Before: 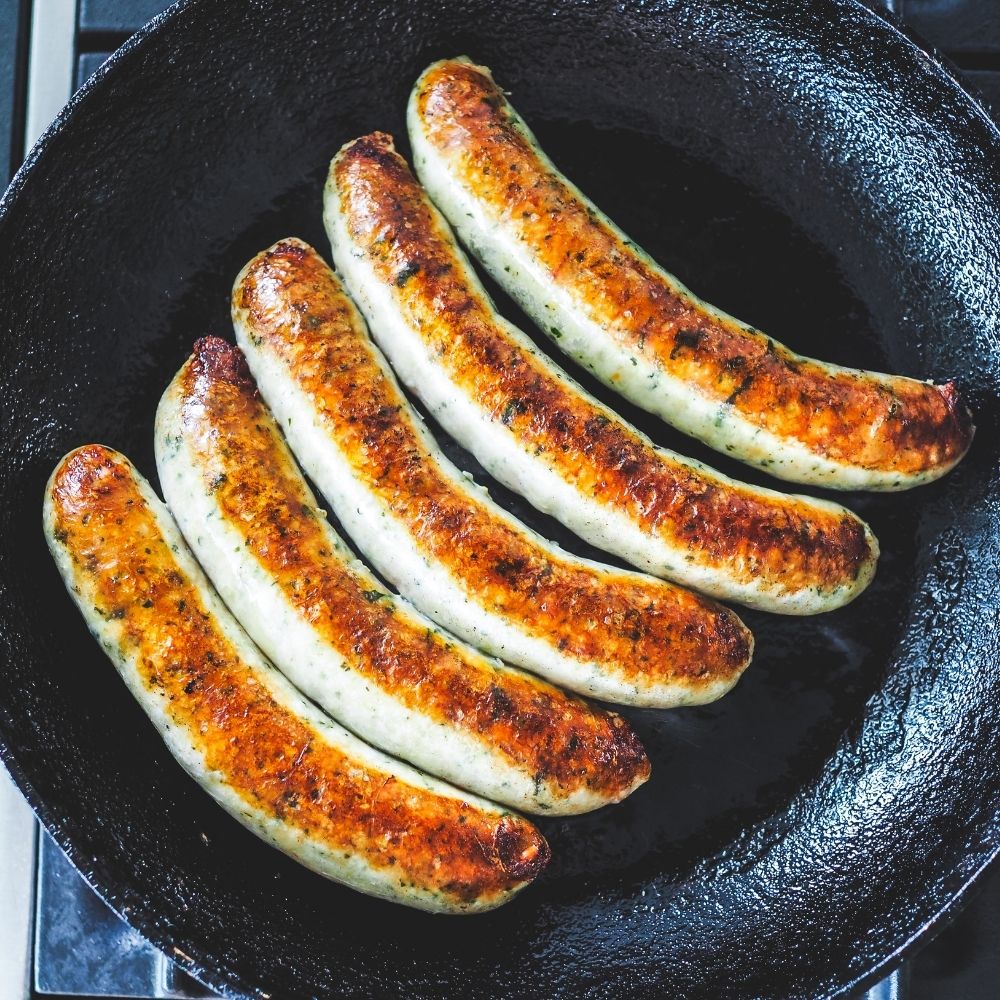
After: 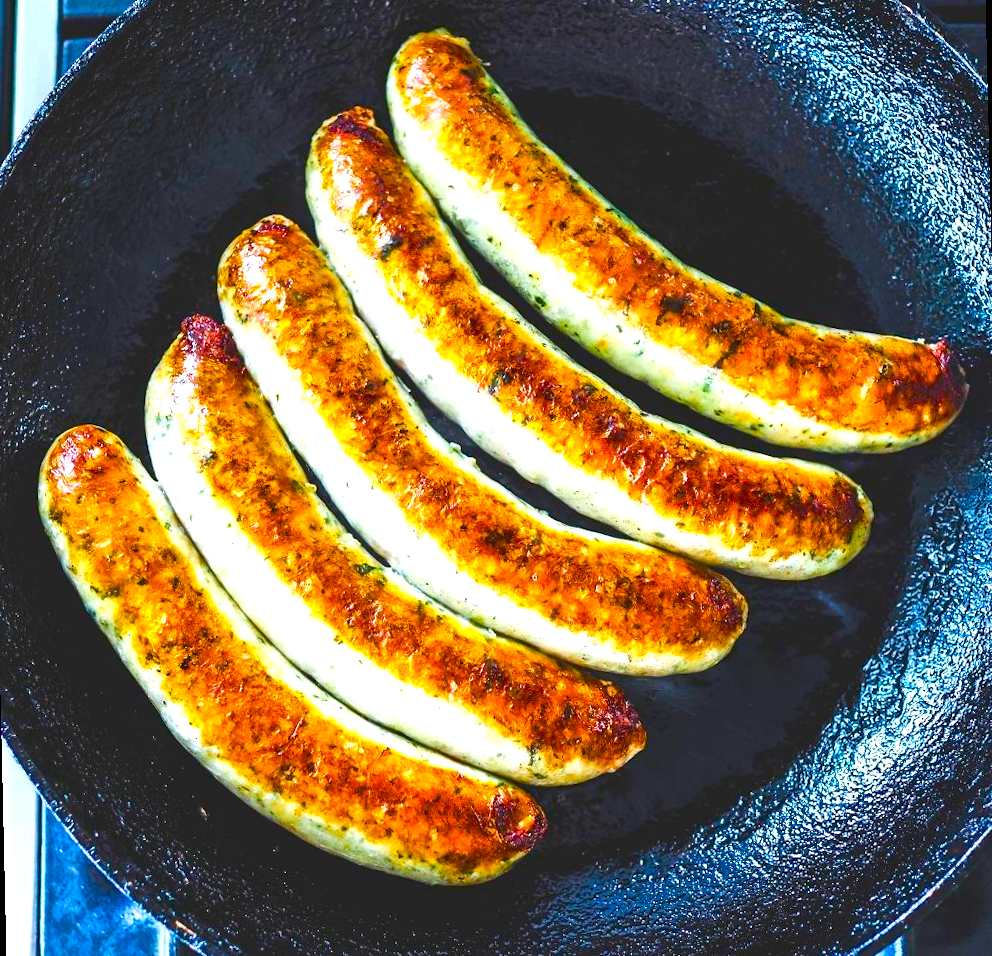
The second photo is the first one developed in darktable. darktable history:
color balance rgb: linear chroma grading › global chroma 25%, perceptual saturation grading › global saturation 45%, perceptual saturation grading › highlights -50%, perceptual saturation grading › shadows 30%, perceptual brilliance grading › global brilliance 18%, global vibrance 40%
rotate and perspective: rotation -1.32°, lens shift (horizontal) -0.031, crop left 0.015, crop right 0.985, crop top 0.047, crop bottom 0.982
